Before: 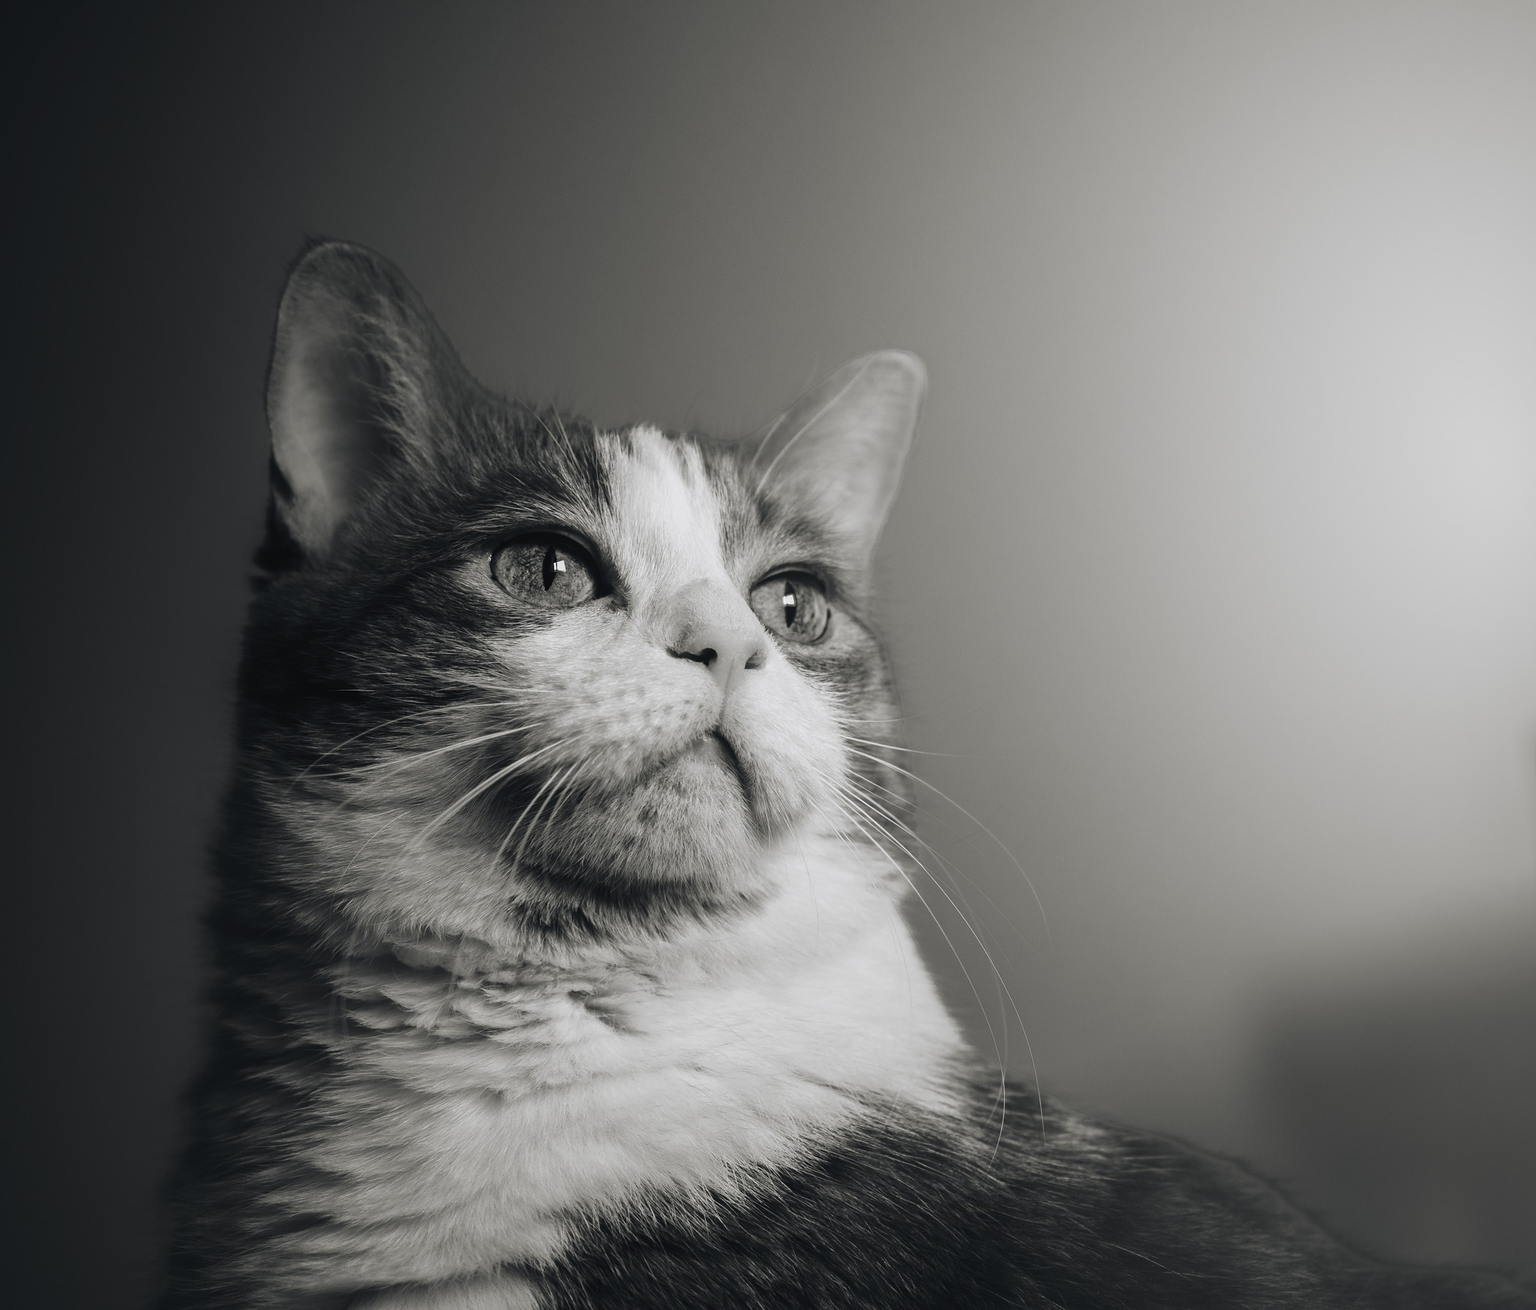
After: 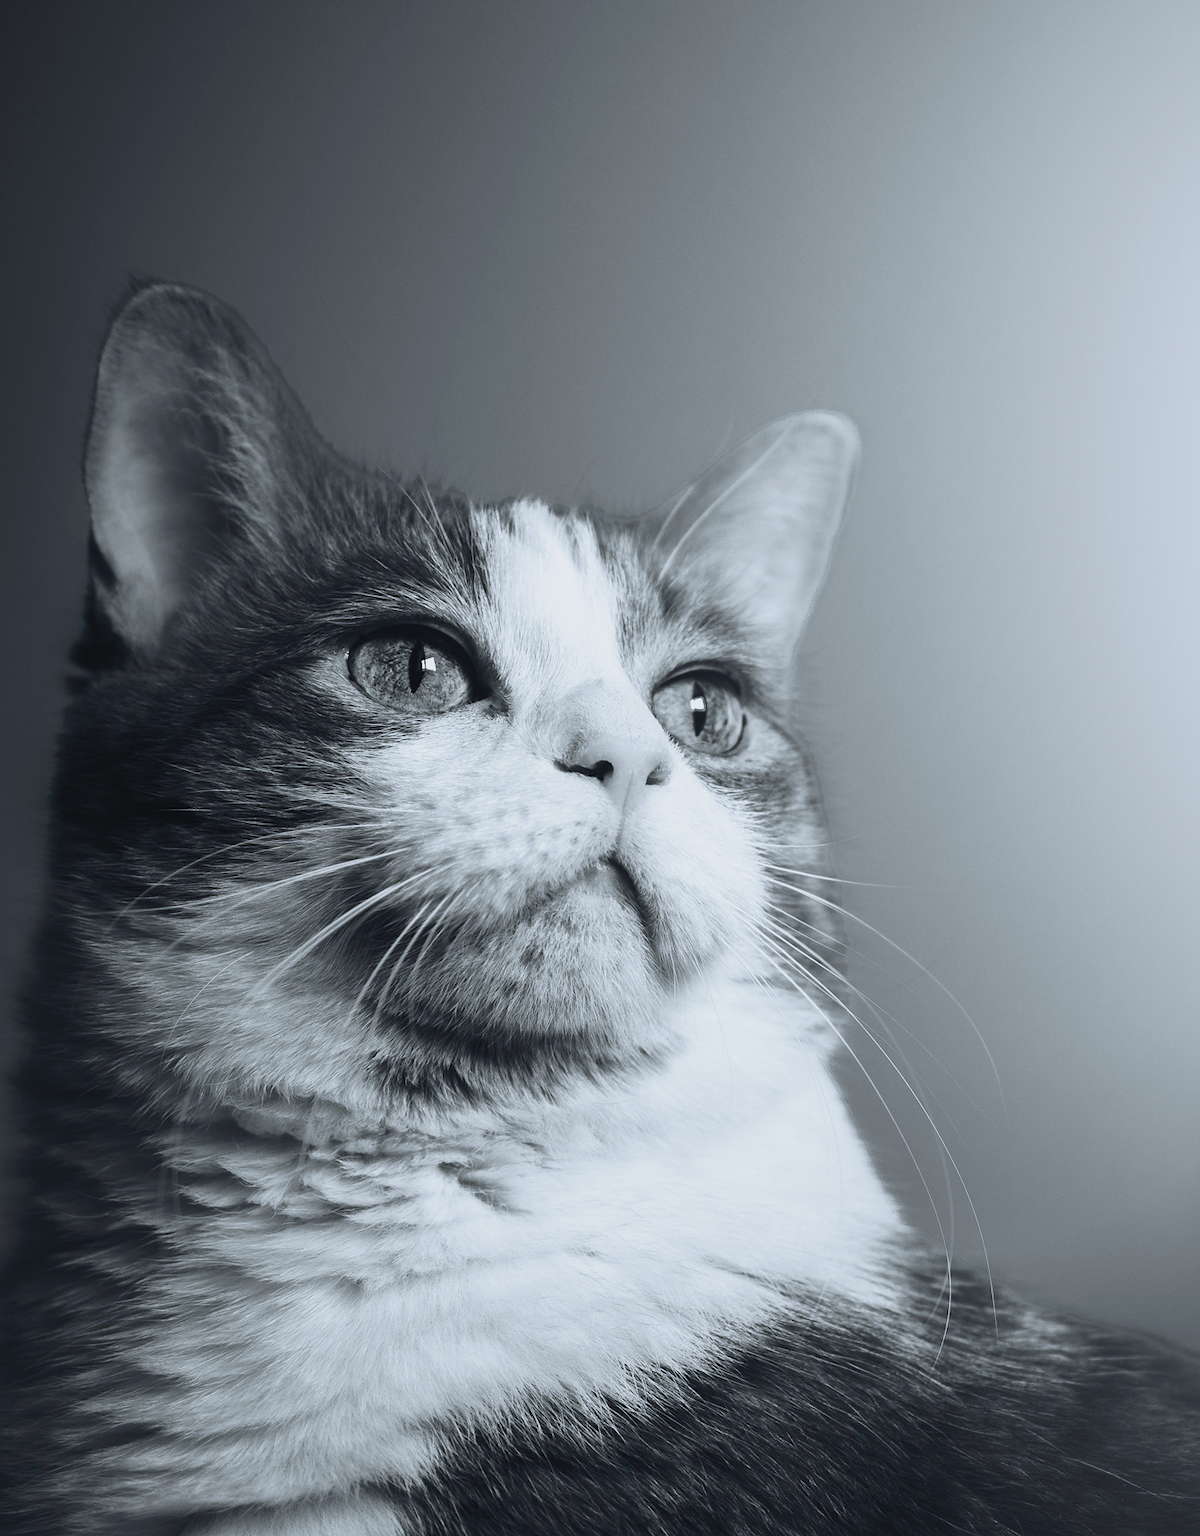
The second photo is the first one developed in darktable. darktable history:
base curve: curves: ch0 [(0, 0) (0.088, 0.125) (0.176, 0.251) (0.354, 0.501) (0.613, 0.749) (1, 0.877)], preserve colors none
white balance: red 0.924, blue 1.095
crop and rotate: left 12.648%, right 20.685%
